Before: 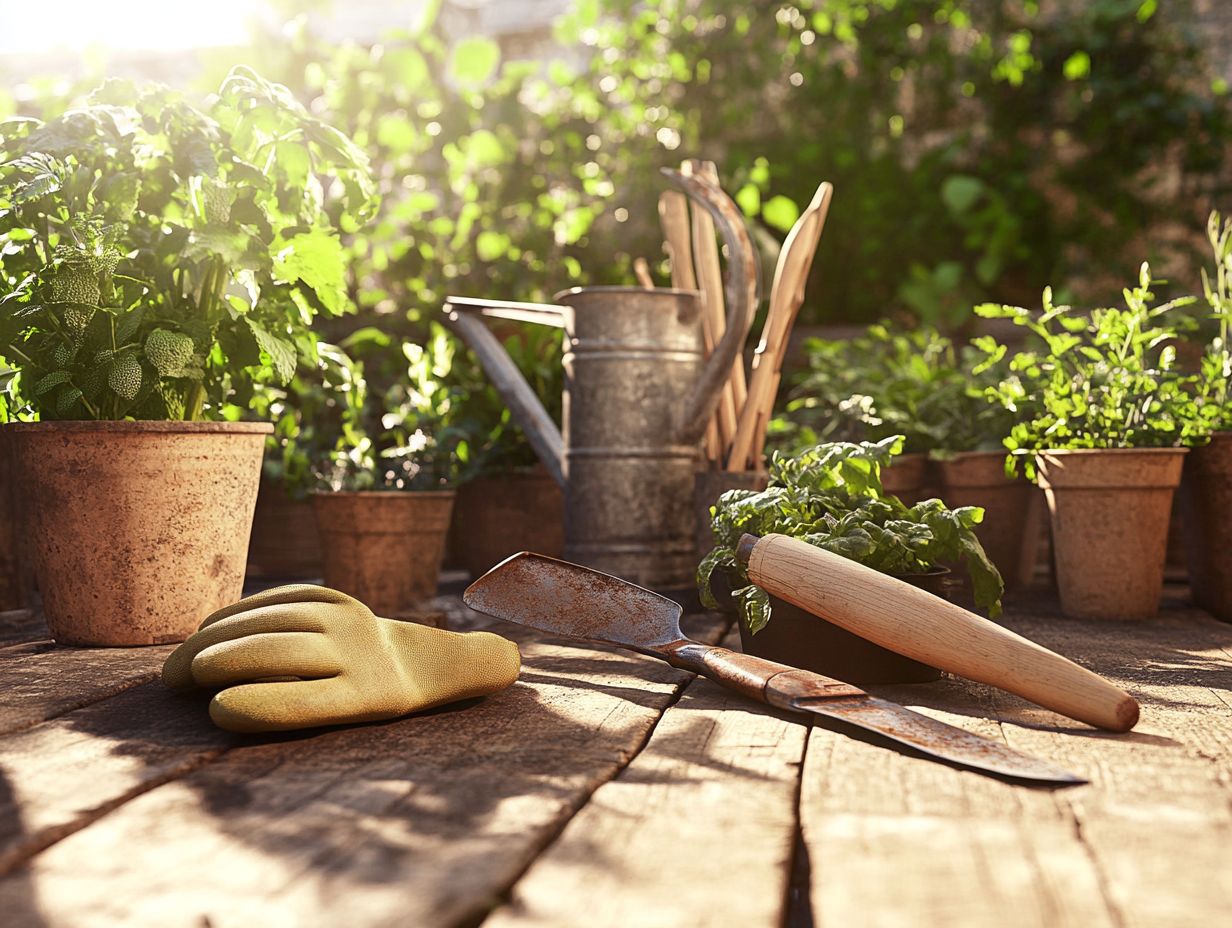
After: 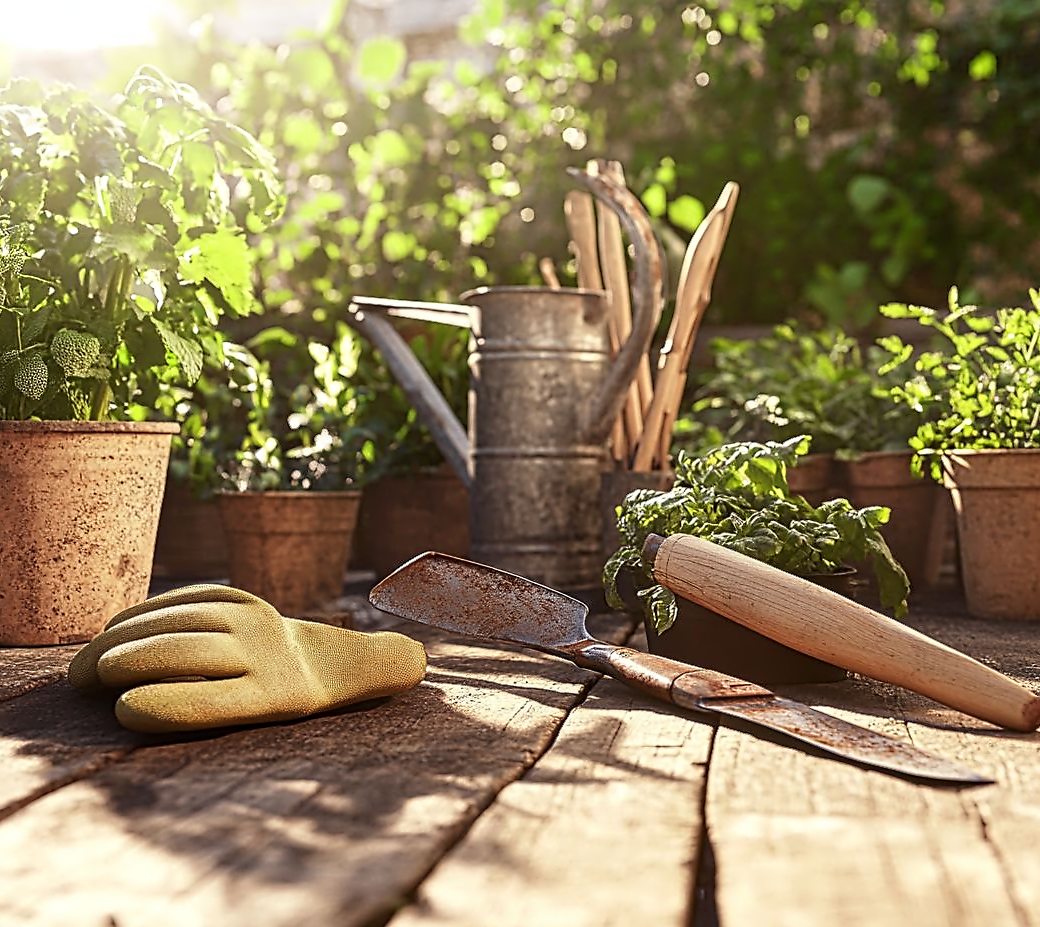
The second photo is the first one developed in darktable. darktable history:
crop: left 7.707%, right 7.844%
contrast equalizer: octaves 7, y [[0.5, 0.5, 0.5, 0.515, 0.749, 0.84], [0.5 ×6], [0.5 ×6], [0, 0, 0, 0.001, 0.067, 0.262], [0 ×6]]
